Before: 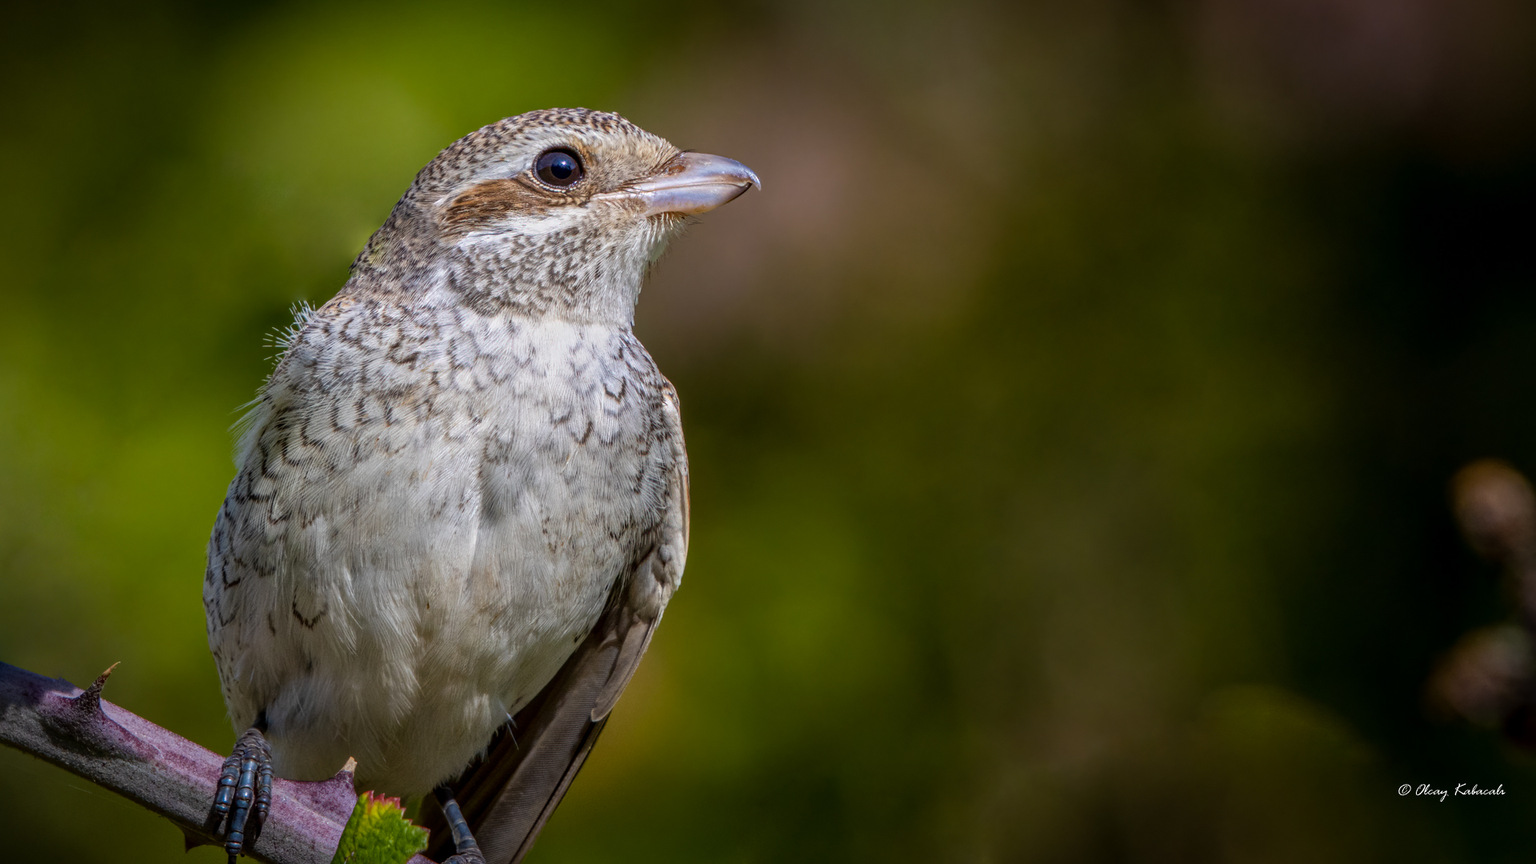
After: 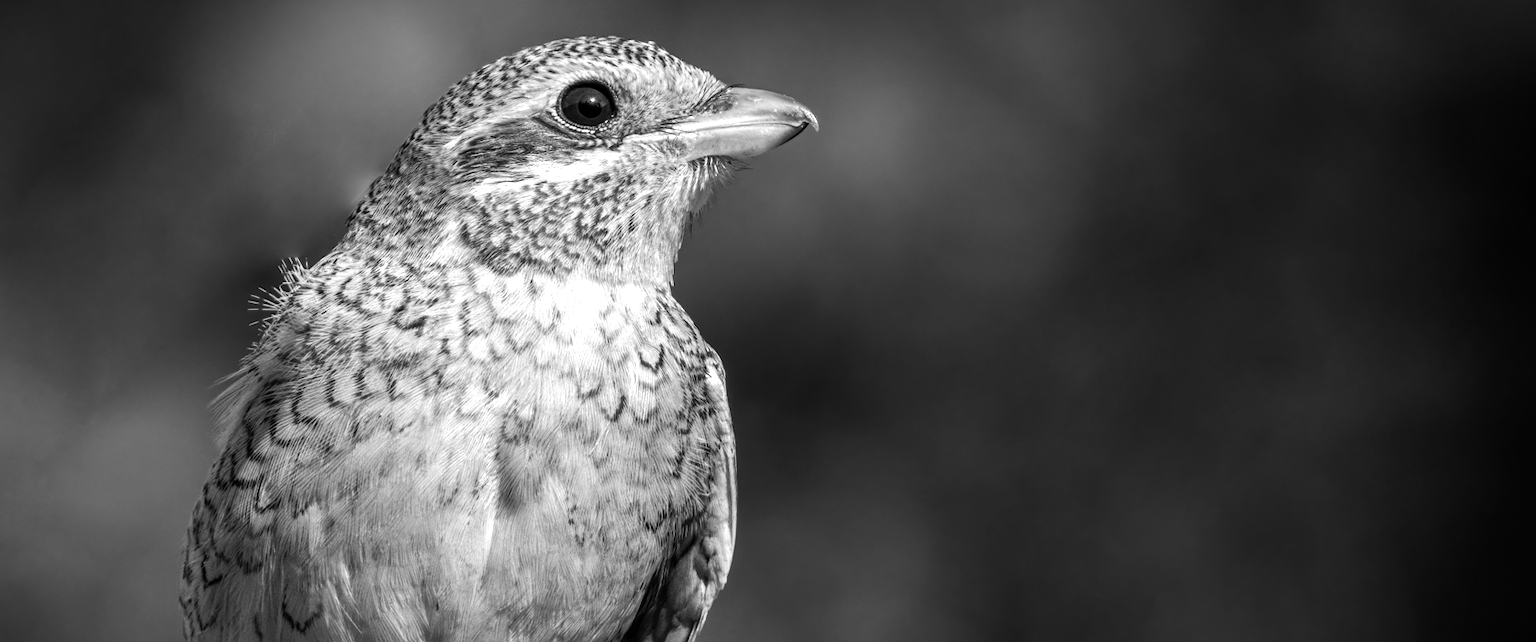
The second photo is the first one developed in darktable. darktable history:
color calibration: output gray [0.714, 0.278, 0, 0], illuminant as shot in camera, x 0.358, y 0.373, temperature 4628.91 K
tone equalizer: -8 EV -0.716 EV, -7 EV -0.732 EV, -6 EV -0.594 EV, -5 EV -0.4 EV, -3 EV 0.382 EV, -2 EV 0.6 EV, -1 EV 0.677 EV, +0 EV 0.776 EV, edges refinement/feathering 500, mask exposure compensation -1.57 EV, preserve details no
crop: left 3.059%, top 8.877%, right 9.611%, bottom 26.167%
